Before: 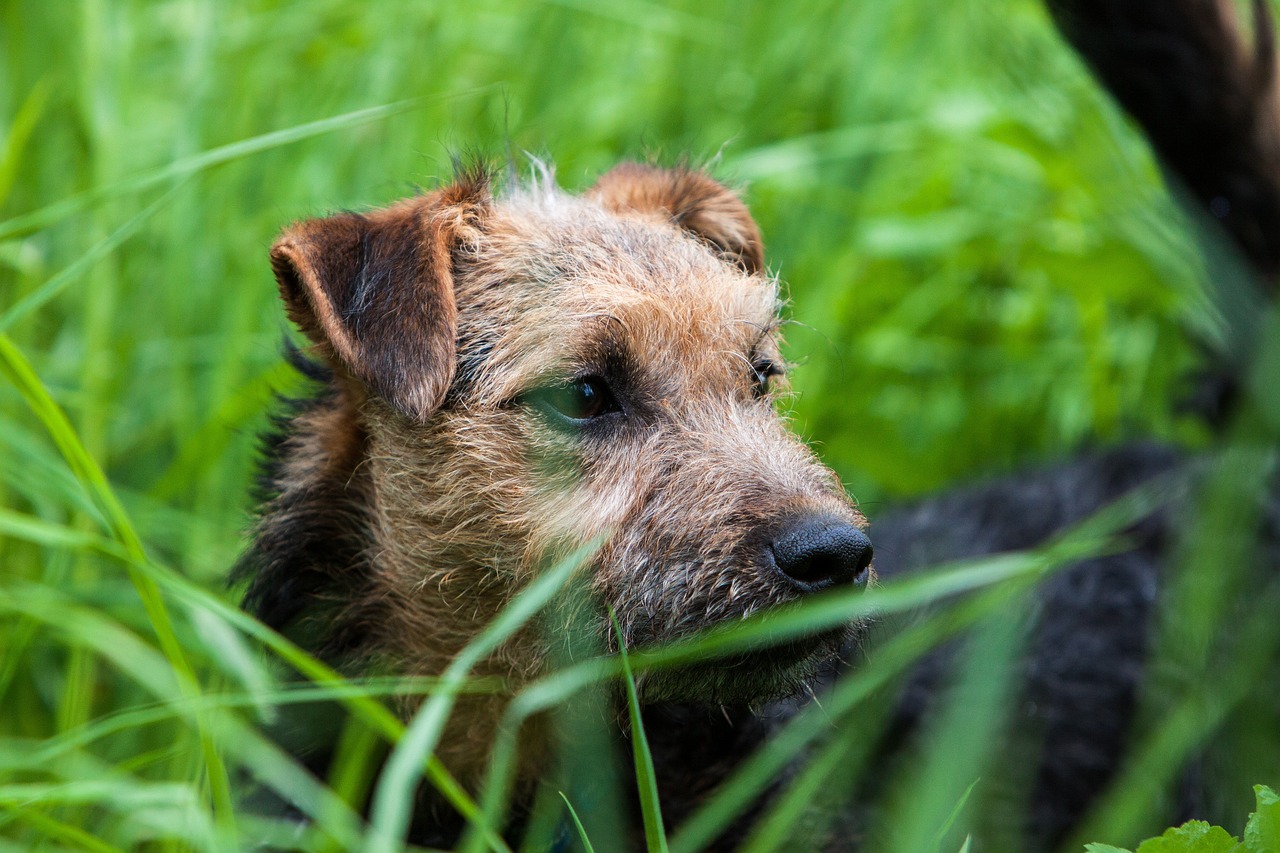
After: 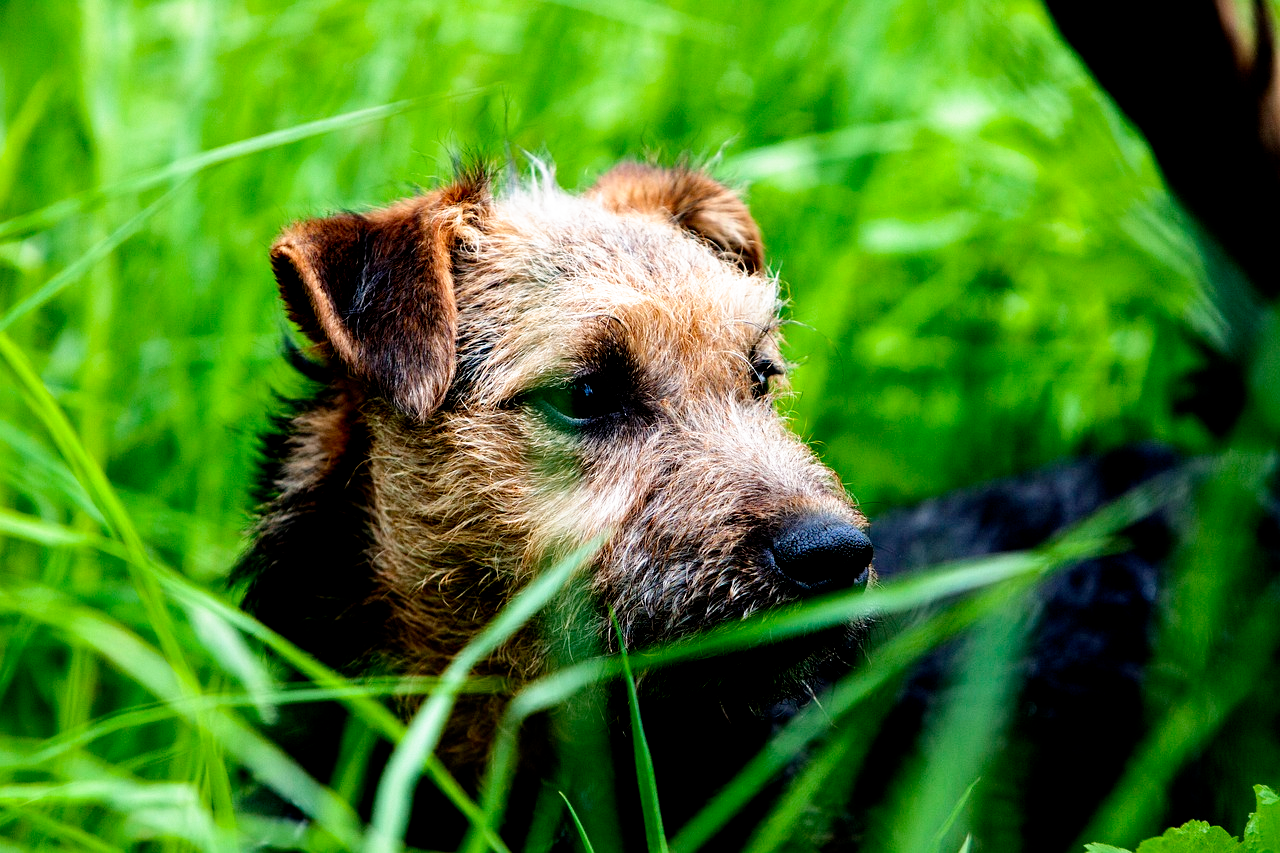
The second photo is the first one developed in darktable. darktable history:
filmic rgb: black relative exposure -5.58 EV, white relative exposure 2.49 EV, target black luminance 0%, hardness 4.51, latitude 66.88%, contrast 1.469, shadows ↔ highlights balance -4.03%, preserve chrominance no, color science v5 (2021)
exposure: black level correction 0.009, exposure 0.118 EV, compensate highlight preservation false
